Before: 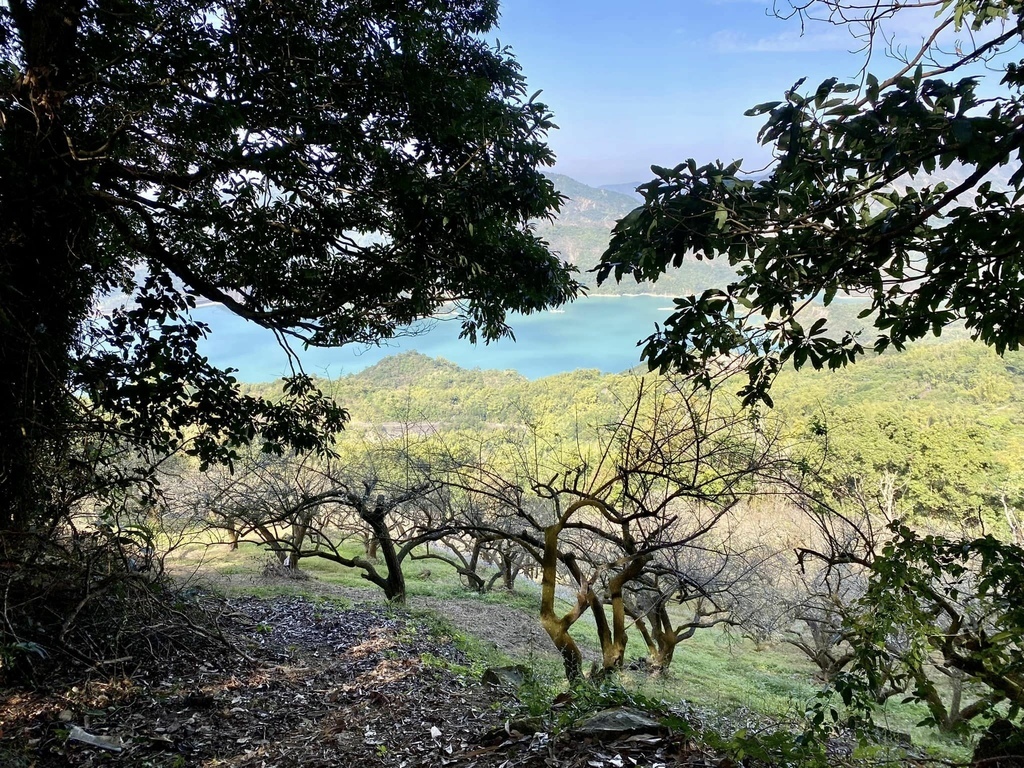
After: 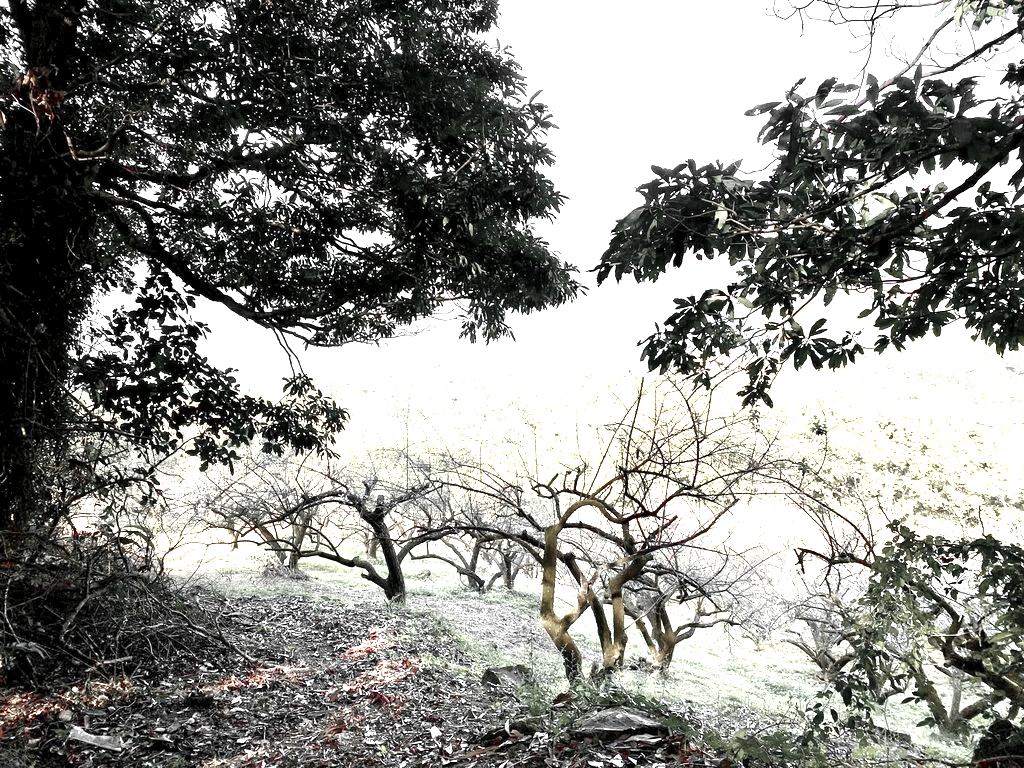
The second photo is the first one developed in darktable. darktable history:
exposure: black level correction 0.001, exposure 1.722 EV, compensate exposure bias true, compensate highlight preservation false
color zones: curves: ch1 [(0, 0.831) (0.08, 0.771) (0.157, 0.268) (0.241, 0.207) (0.562, -0.005) (0.714, -0.013) (0.876, 0.01) (1, 0.831)]
